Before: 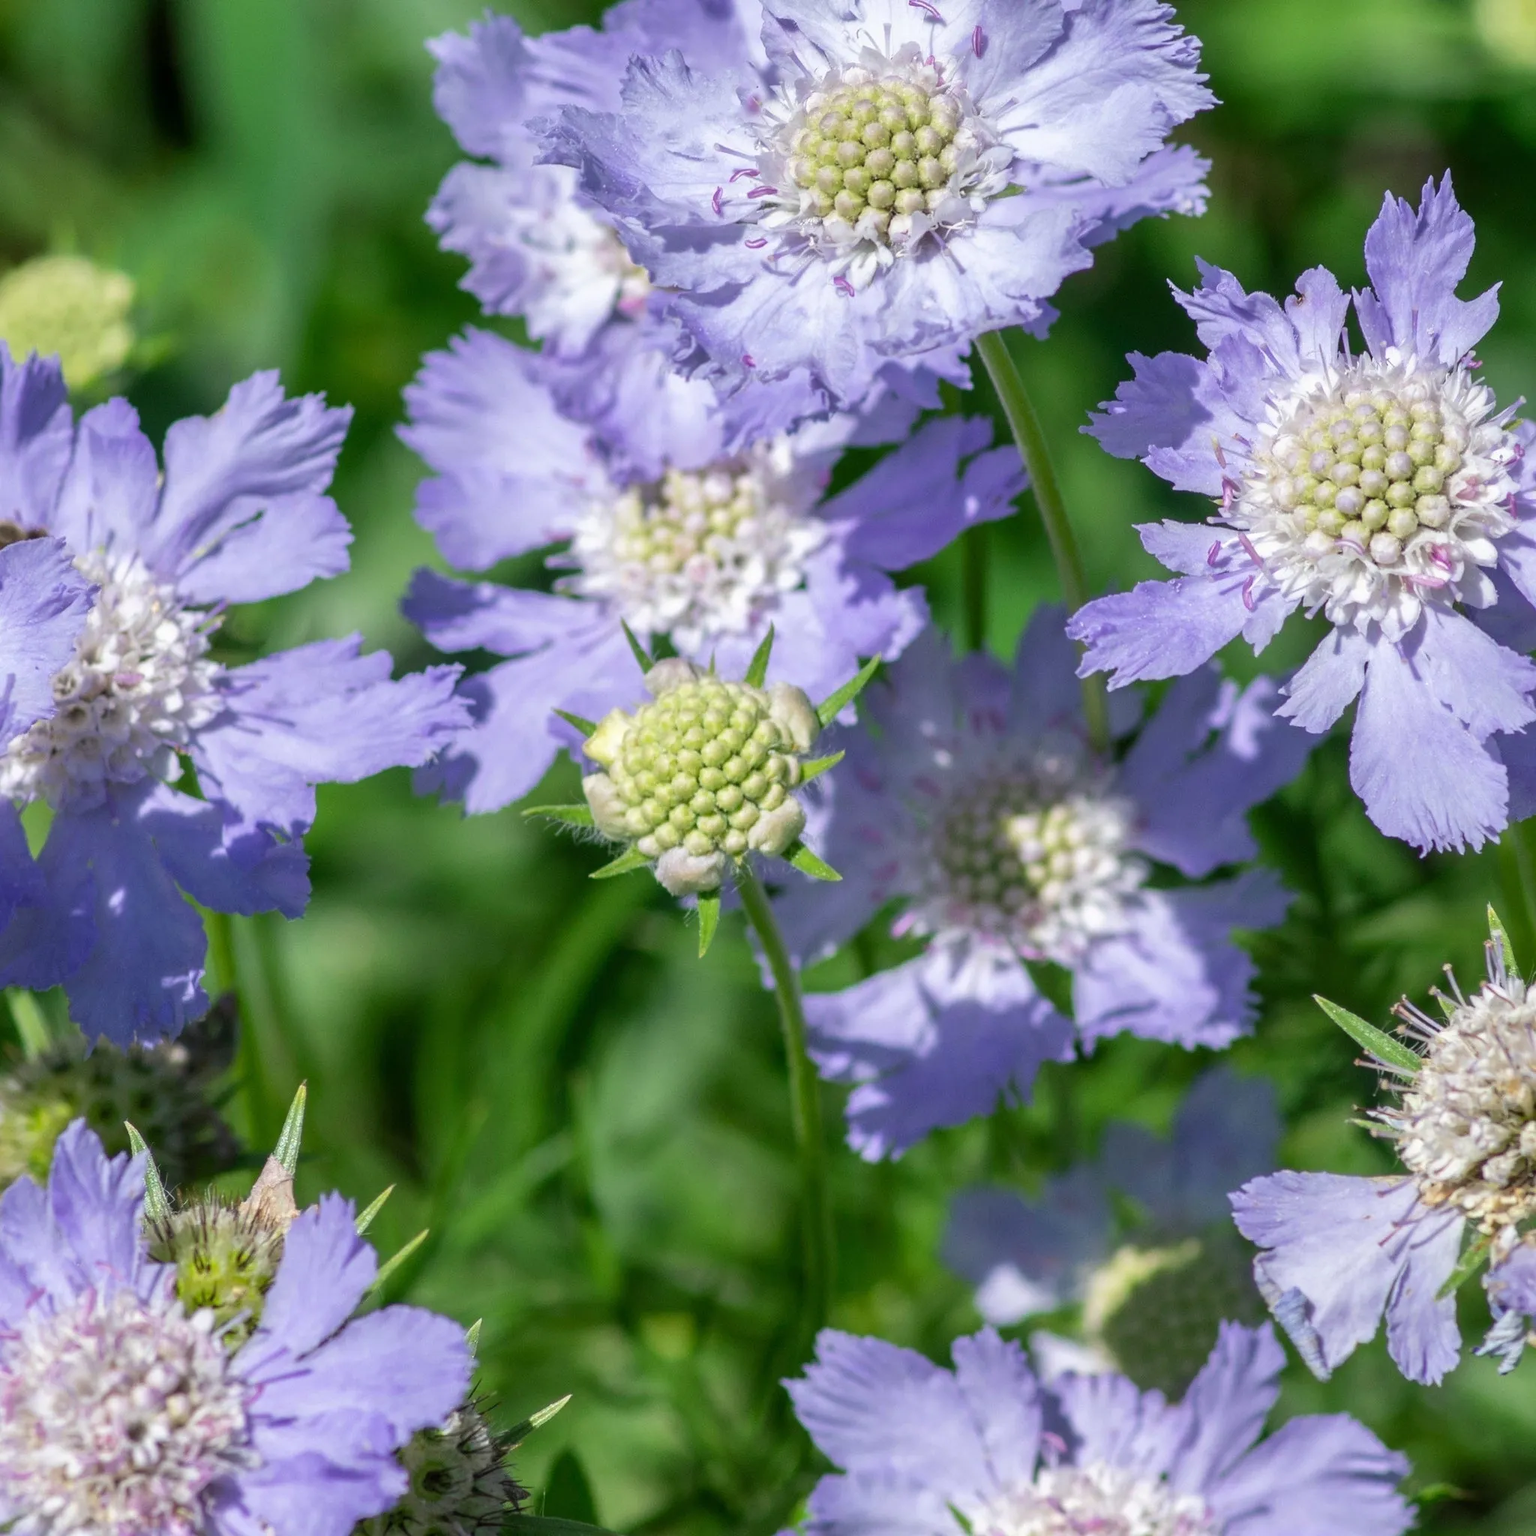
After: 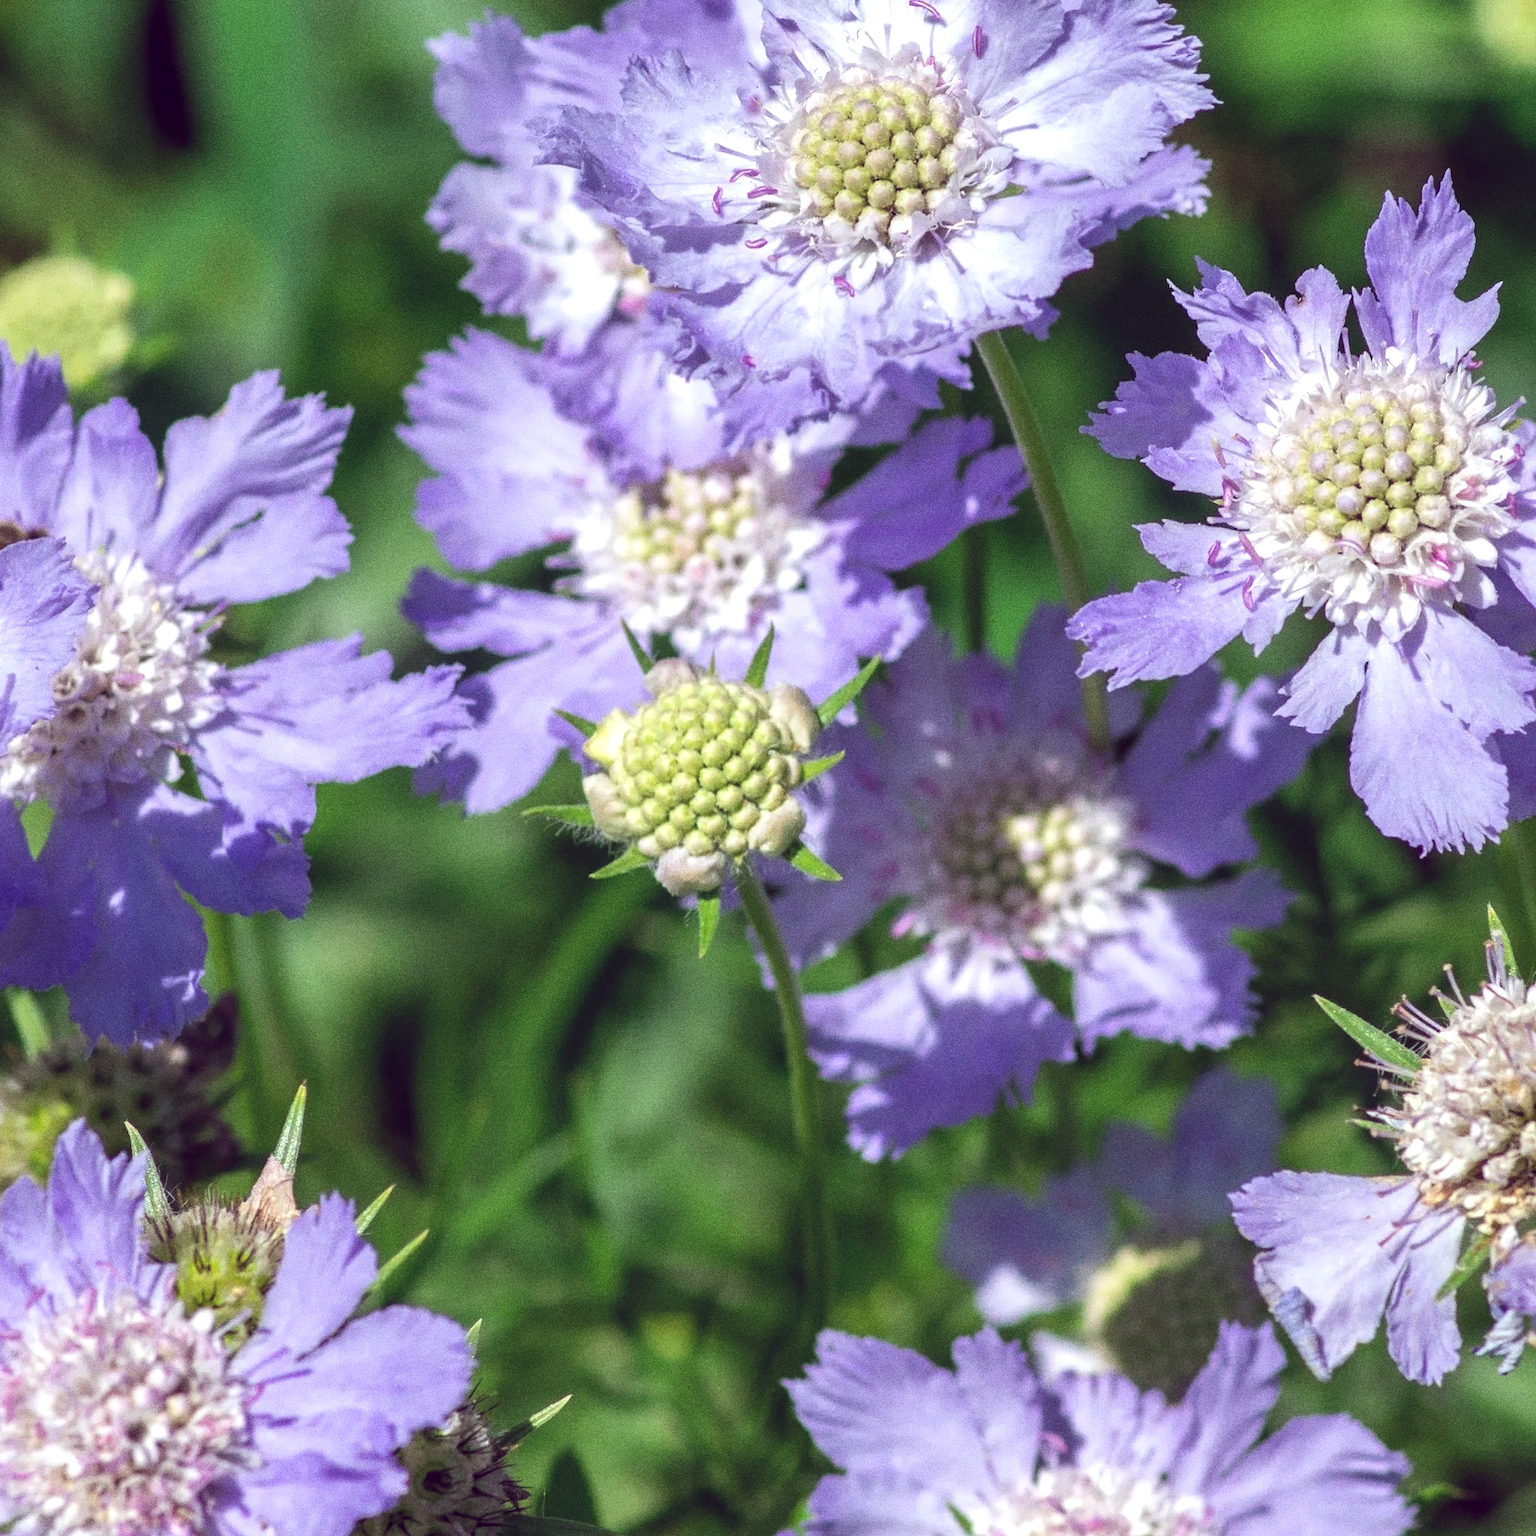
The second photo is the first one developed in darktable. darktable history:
grain: coarseness 0.09 ISO, strength 40%
color correction: highlights a* -3.28, highlights b* -6.24, shadows a* 3.1, shadows b* 5.19
color balance: lift [1.001, 0.997, 0.99, 1.01], gamma [1.007, 1, 0.975, 1.025], gain [1, 1.065, 1.052, 0.935], contrast 13.25%
